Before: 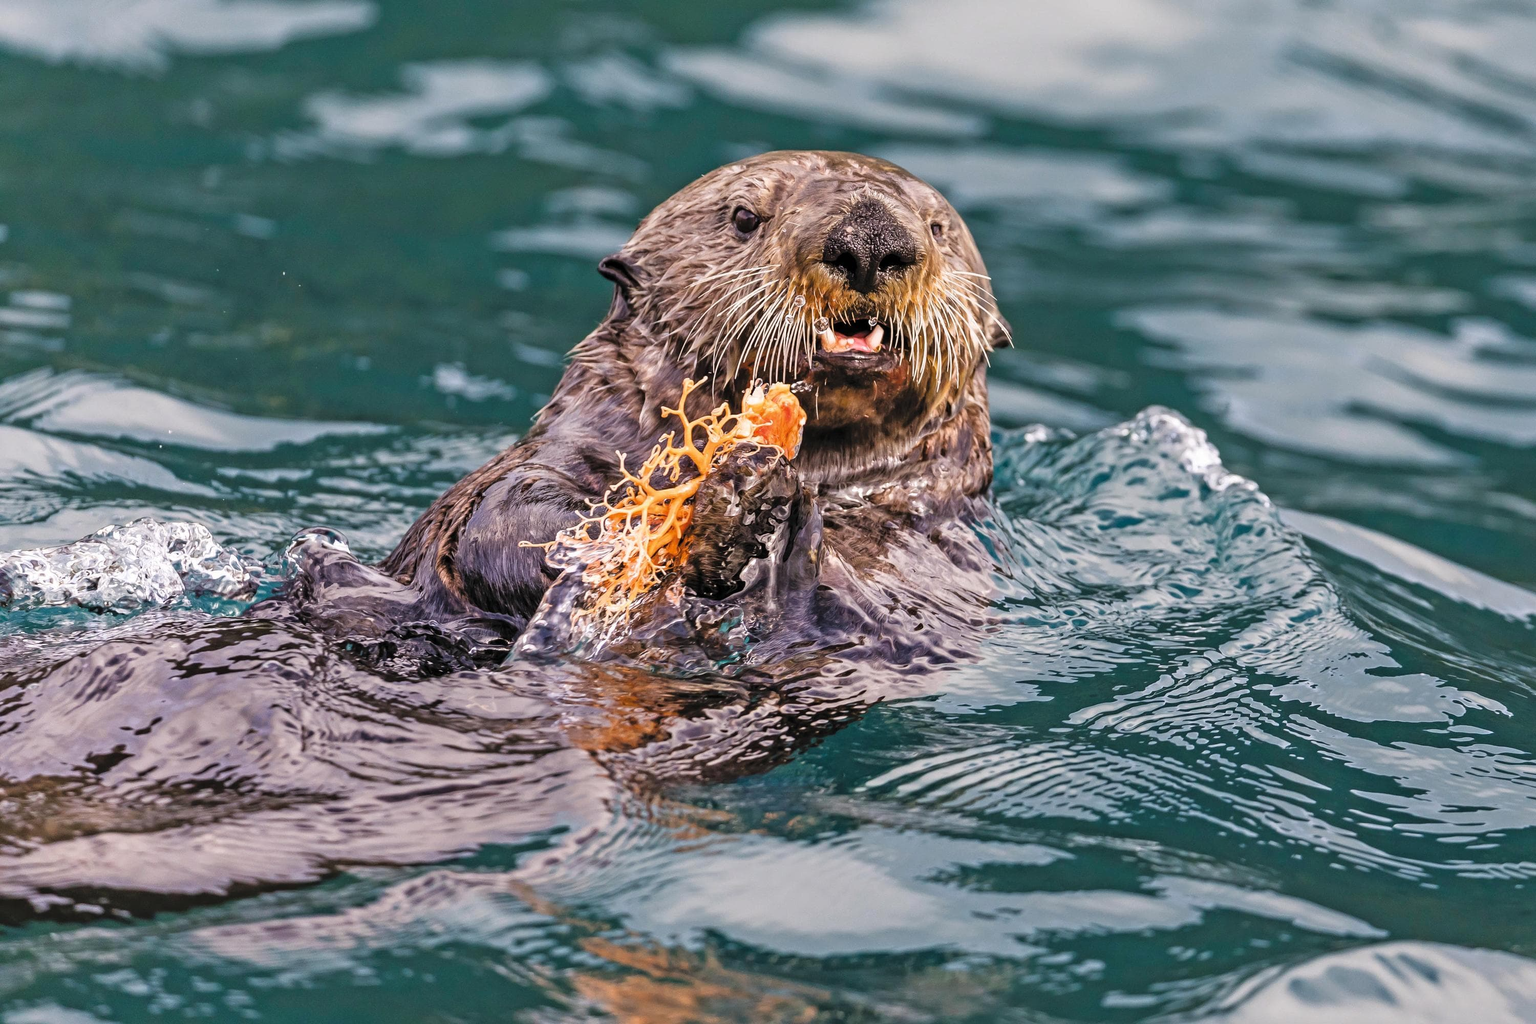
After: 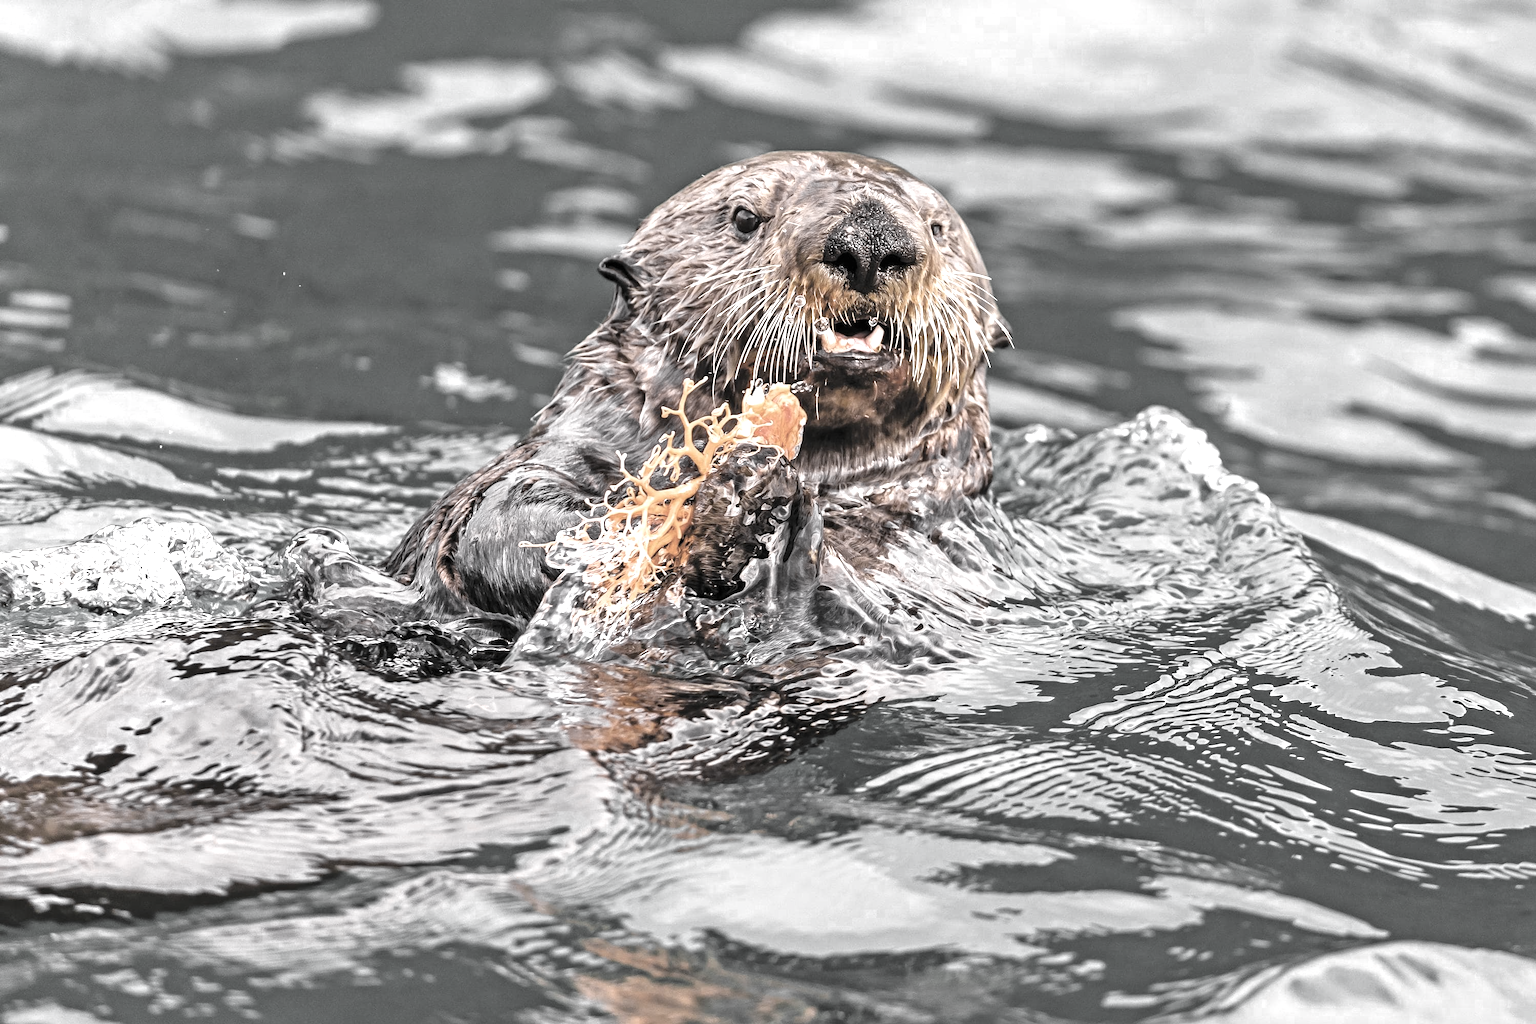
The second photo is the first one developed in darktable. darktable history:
color zones: curves: ch0 [(0, 0.613) (0.01, 0.613) (0.245, 0.448) (0.498, 0.529) (0.642, 0.665) (0.879, 0.777) (0.99, 0.613)]; ch1 [(0, 0.035) (0.121, 0.189) (0.259, 0.197) (0.415, 0.061) (0.589, 0.022) (0.732, 0.022) (0.857, 0.026) (0.991, 0.053)]
exposure: black level correction 0, exposure 0.7 EV, compensate exposure bias true, compensate highlight preservation false
